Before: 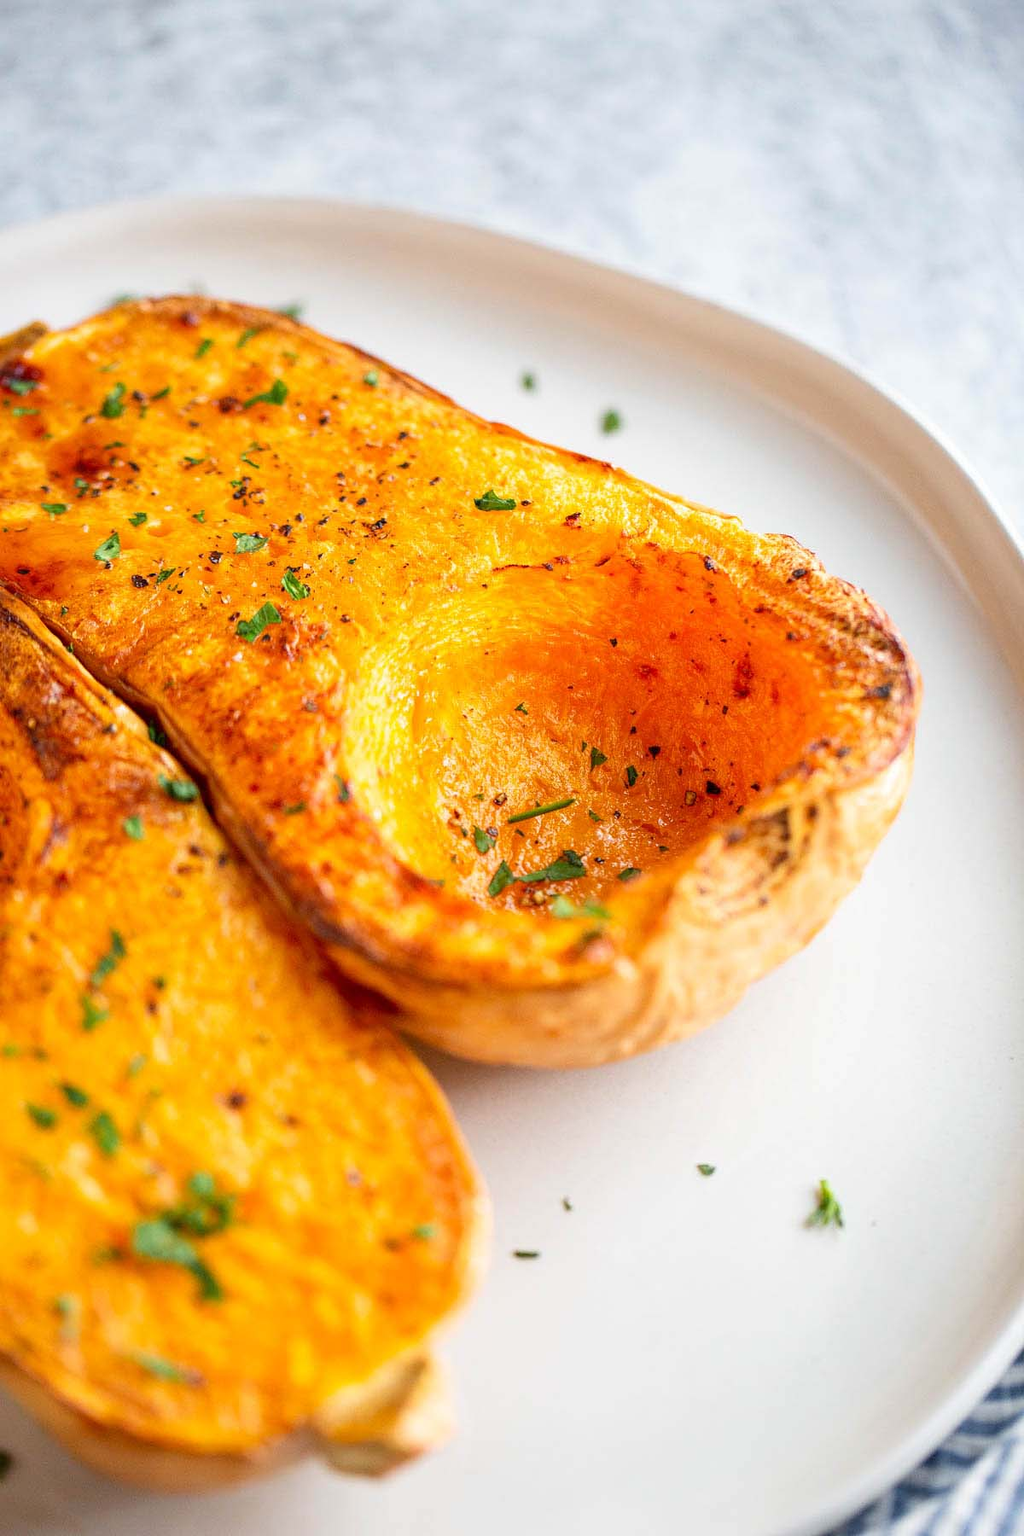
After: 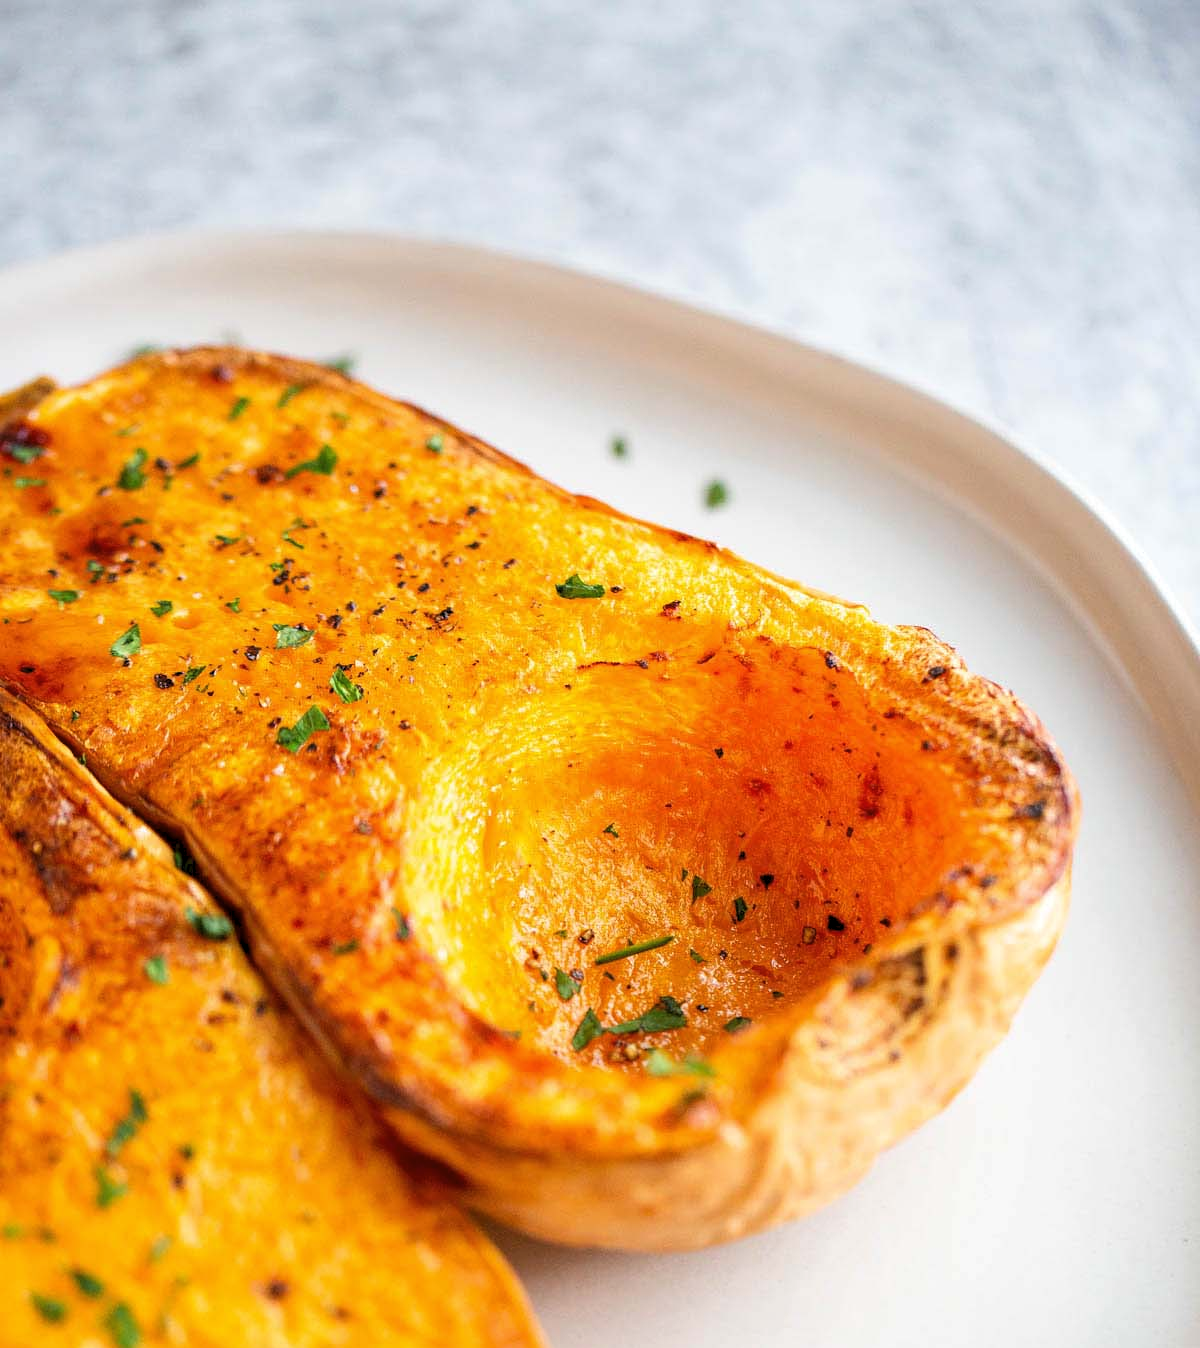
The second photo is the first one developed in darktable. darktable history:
crop: bottom 24.967%
levels: mode automatic, black 0.023%, white 99.97%, levels [0.062, 0.494, 0.925]
